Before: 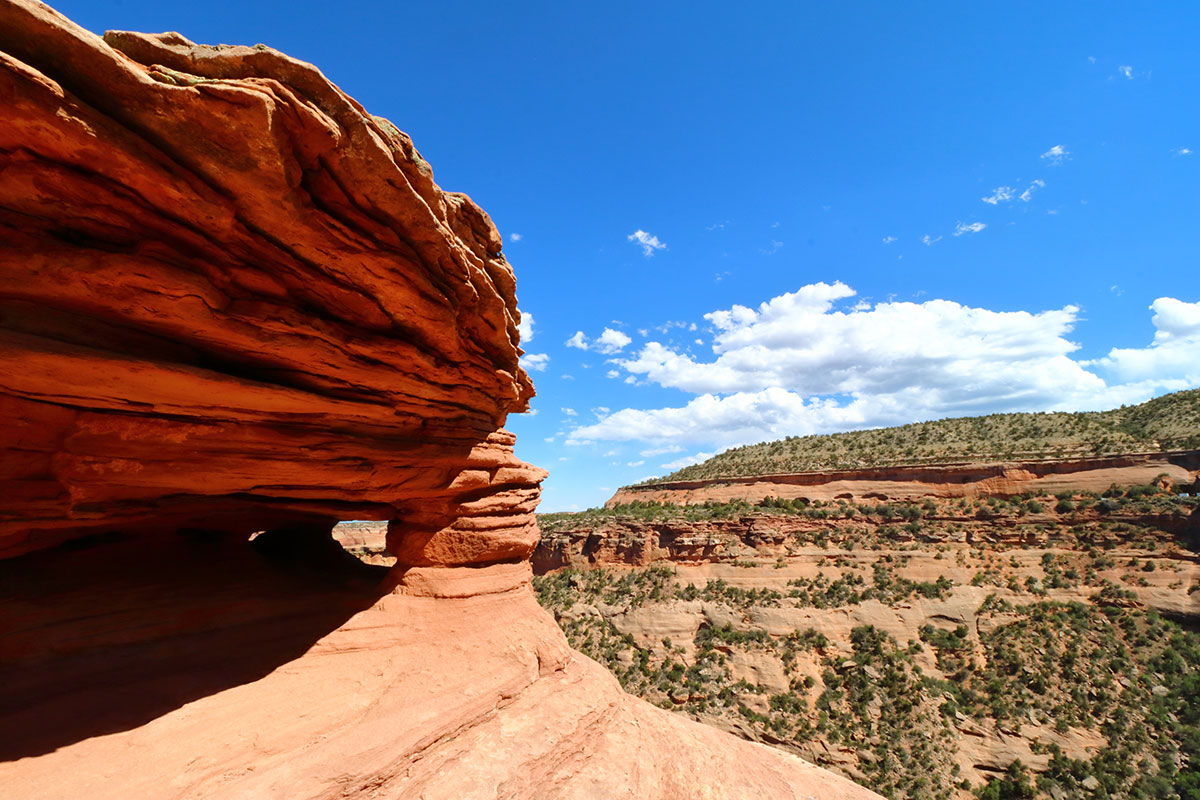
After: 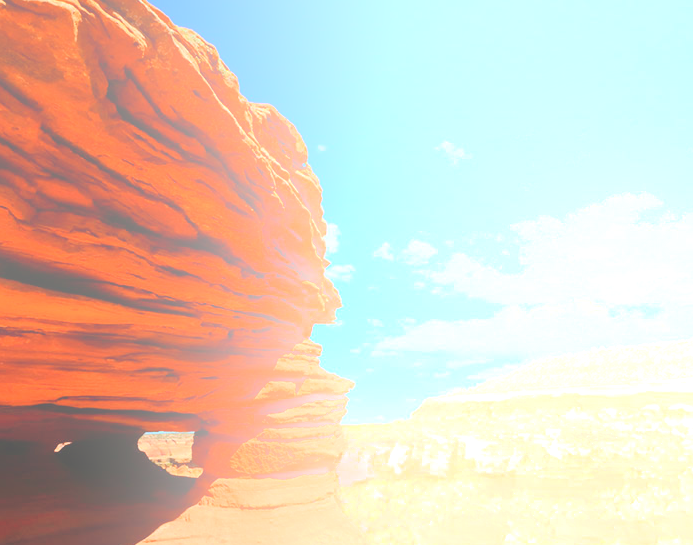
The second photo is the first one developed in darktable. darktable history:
shadows and highlights: soften with gaussian
bloom: size 25%, threshold 5%, strength 90%
crop: left 16.202%, top 11.208%, right 26.045%, bottom 20.557%
